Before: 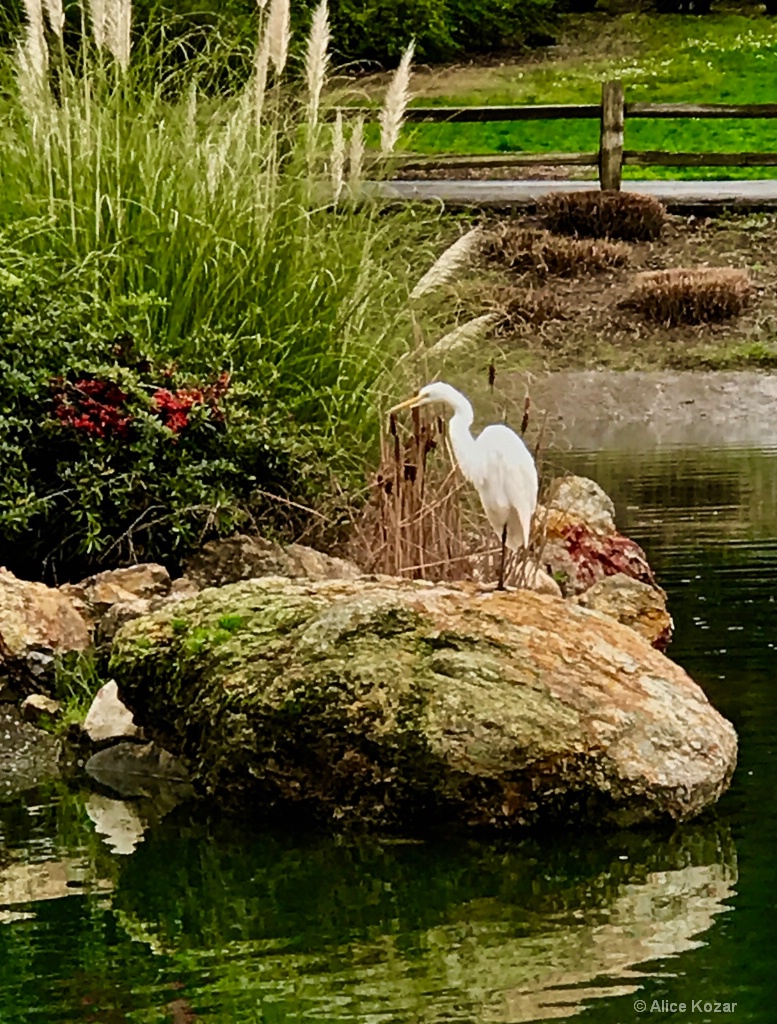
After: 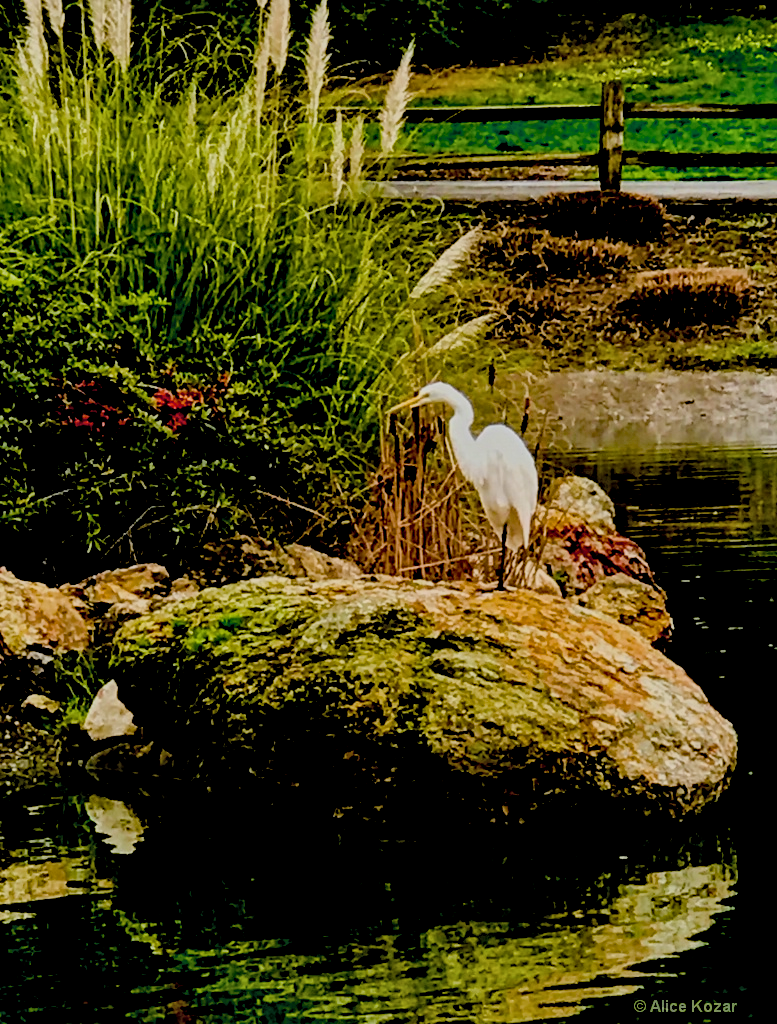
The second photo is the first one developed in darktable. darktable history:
filmic rgb: black relative exposure -7.65 EV, white relative exposure 4.56 EV, hardness 3.61
exposure: black level correction 0.056, compensate exposure bias true, compensate highlight preservation false
local contrast: highlights 94%, shadows 88%, detail 160%, midtone range 0.2
color balance rgb: perceptual saturation grading › global saturation 14.972%, global vibrance 24.108%
tone equalizer: edges refinement/feathering 500, mask exposure compensation -1.57 EV, preserve details no
